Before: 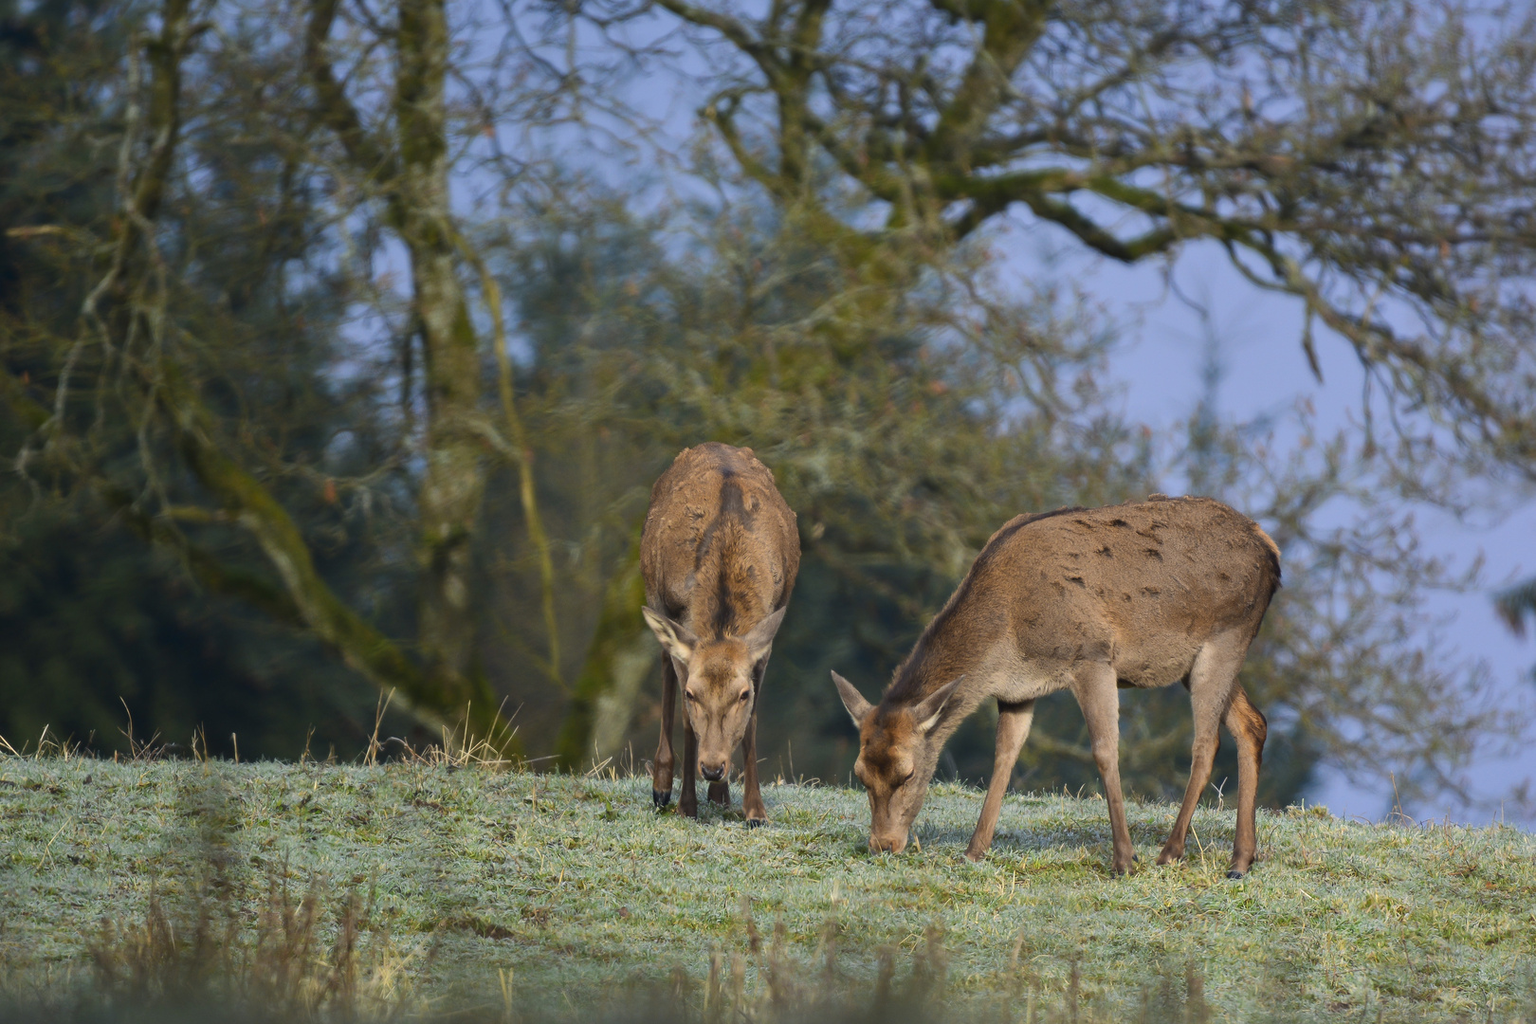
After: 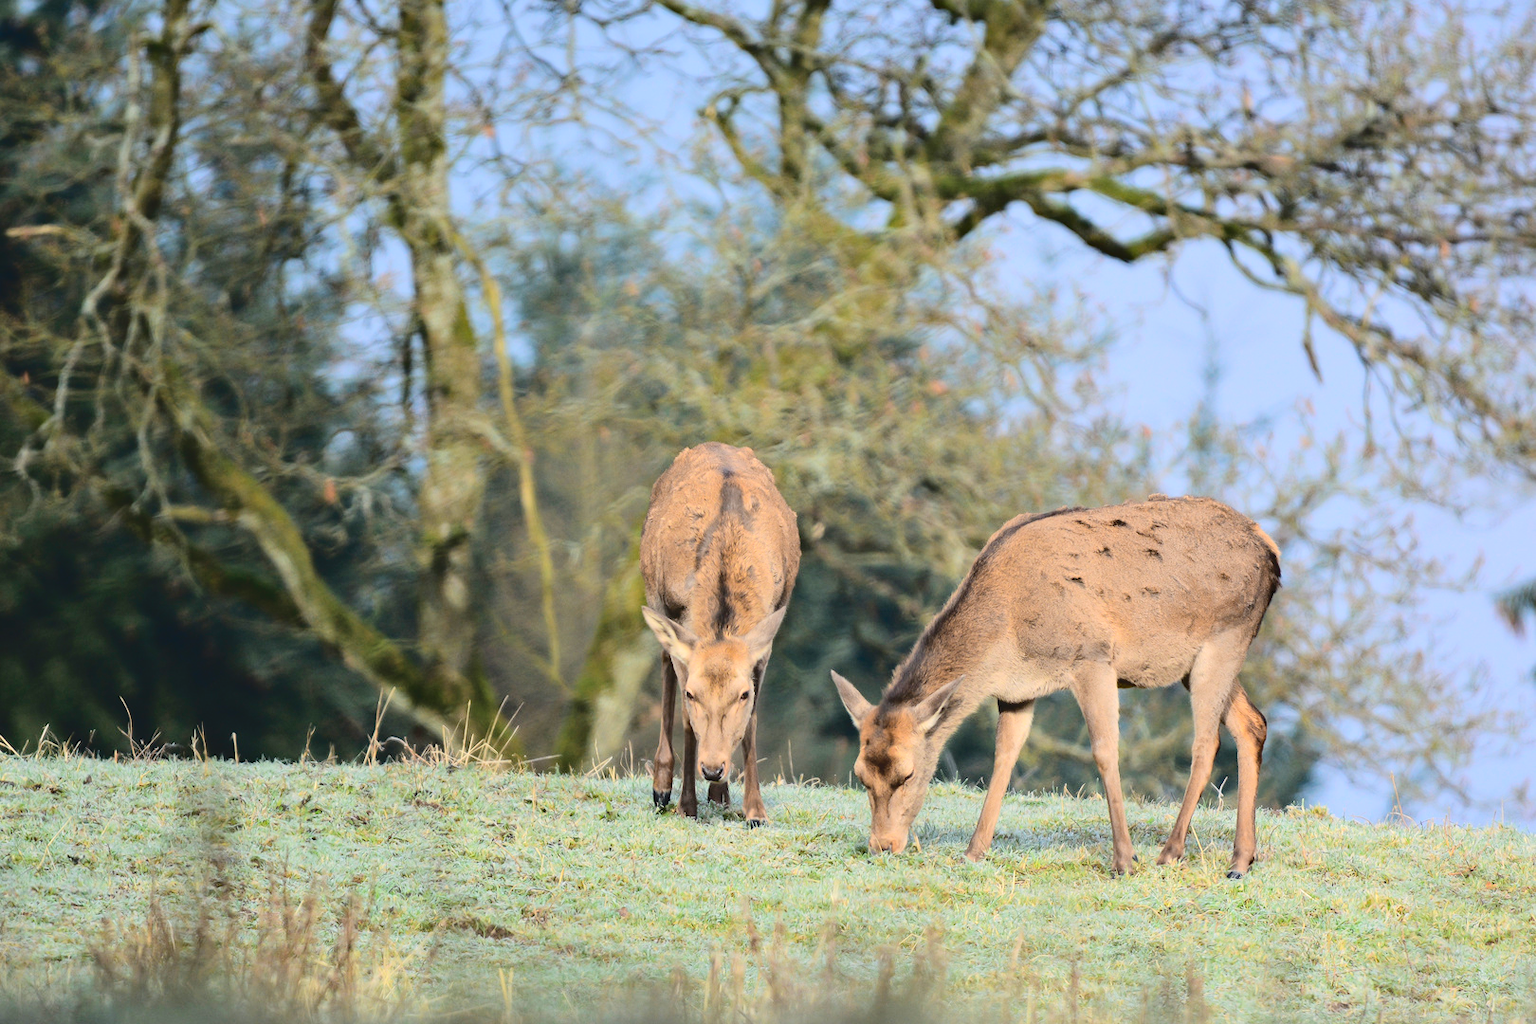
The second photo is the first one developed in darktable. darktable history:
contrast brightness saturation: brightness 0.286
haze removal: compatibility mode true, adaptive false
tone curve: curves: ch0 [(0, 0) (0.003, 0.084) (0.011, 0.084) (0.025, 0.084) (0.044, 0.084) (0.069, 0.085) (0.1, 0.09) (0.136, 0.1) (0.177, 0.119) (0.224, 0.144) (0.277, 0.205) (0.335, 0.298) (0.399, 0.417) (0.468, 0.525) (0.543, 0.631) (0.623, 0.72) (0.709, 0.8) (0.801, 0.867) (0.898, 0.934) (1, 1)], color space Lab, independent channels, preserve colors none
